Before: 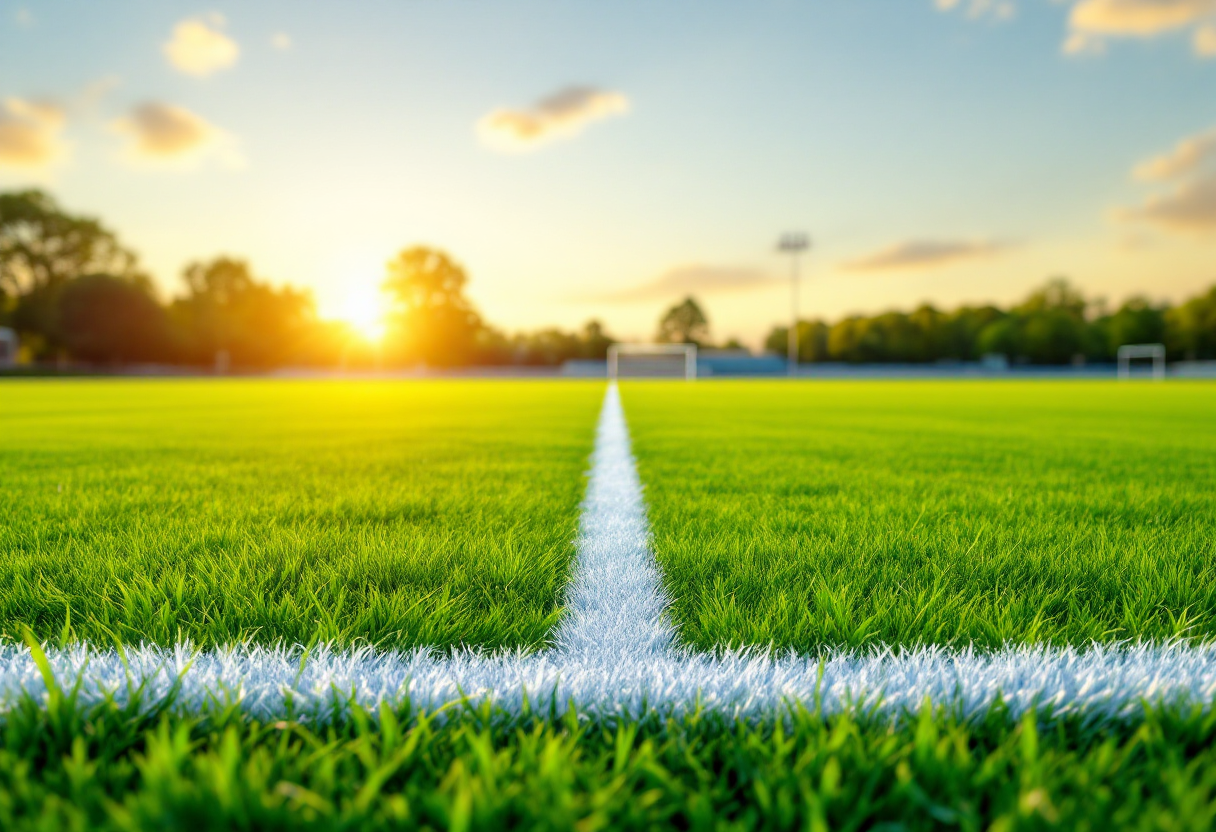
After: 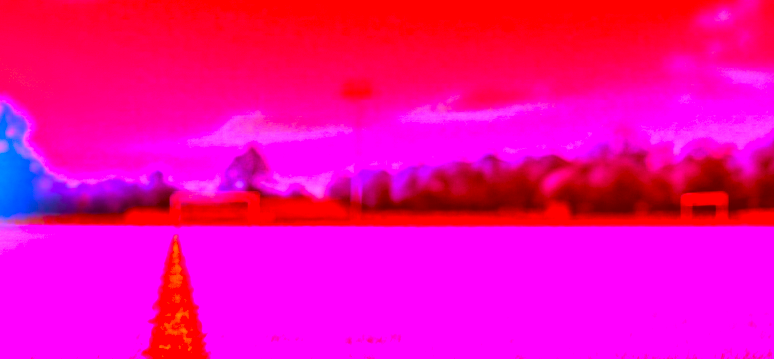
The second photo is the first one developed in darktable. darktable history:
crop: left 36.005%, top 18.293%, right 0.31%, bottom 38.444%
local contrast: highlights 19%, detail 186%
color balance rgb: perceptual saturation grading › global saturation 30%, global vibrance 20%
color correction: highlights a* -39.68, highlights b* -40, shadows a* -40, shadows b* -40, saturation -3
graduated density: on, module defaults
